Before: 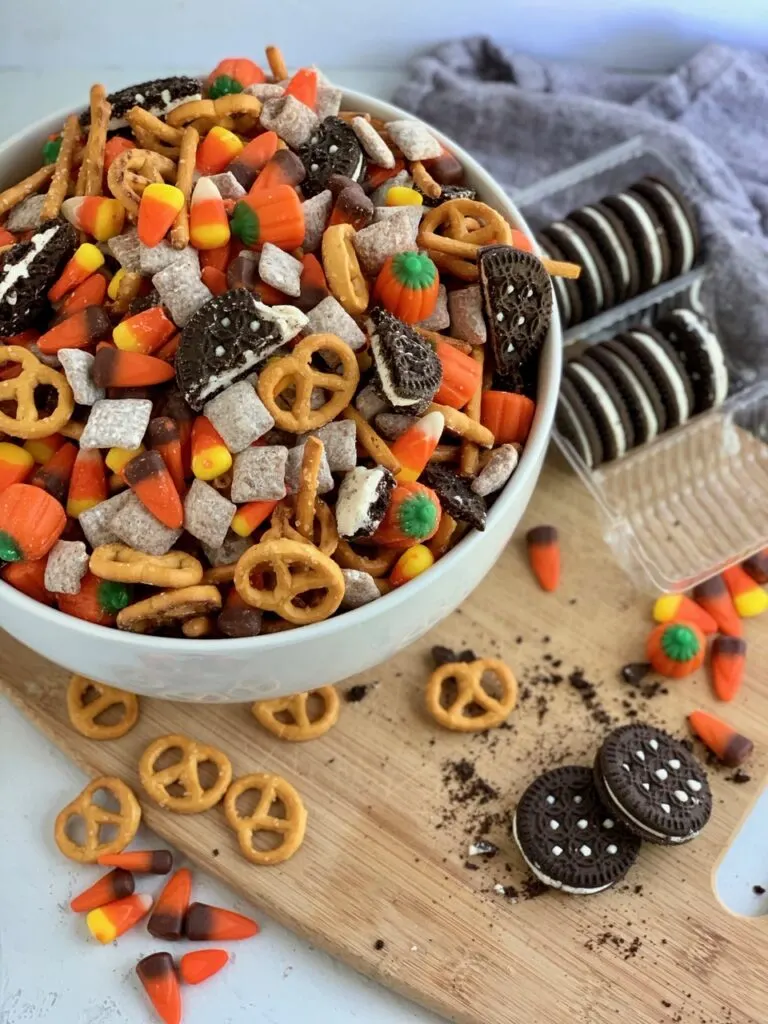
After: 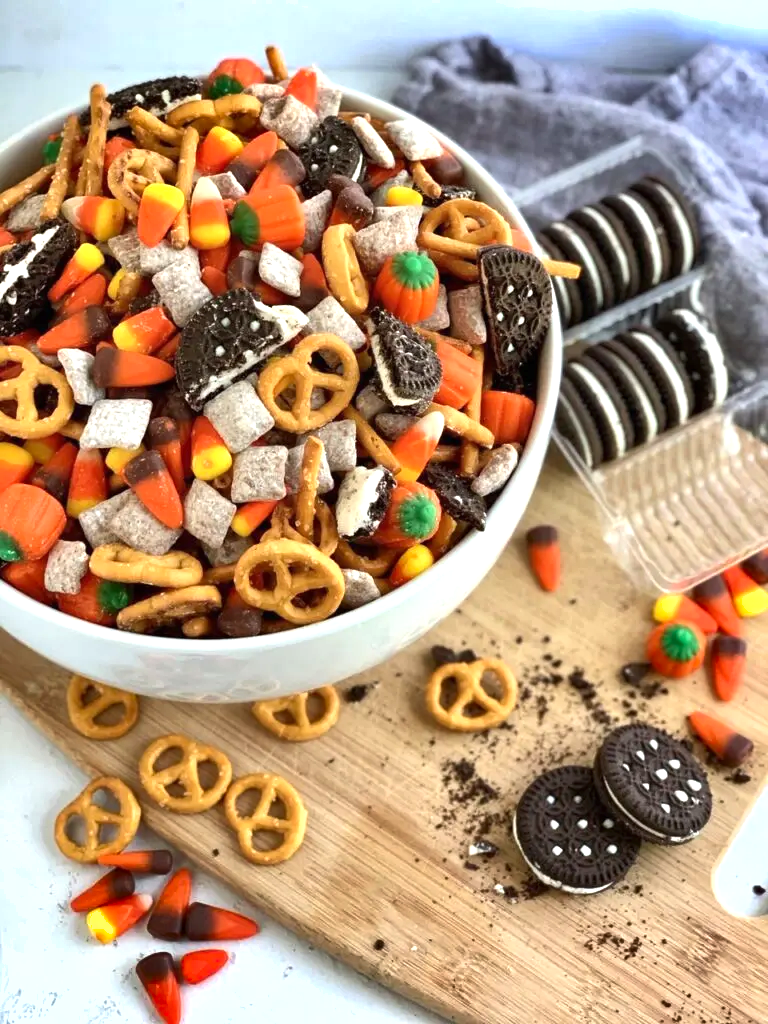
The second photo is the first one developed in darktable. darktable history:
shadows and highlights: highlights color adjustment 41.21%, soften with gaussian
exposure: black level correction 0, exposure 0.701 EV, compensate highlight preservation false
